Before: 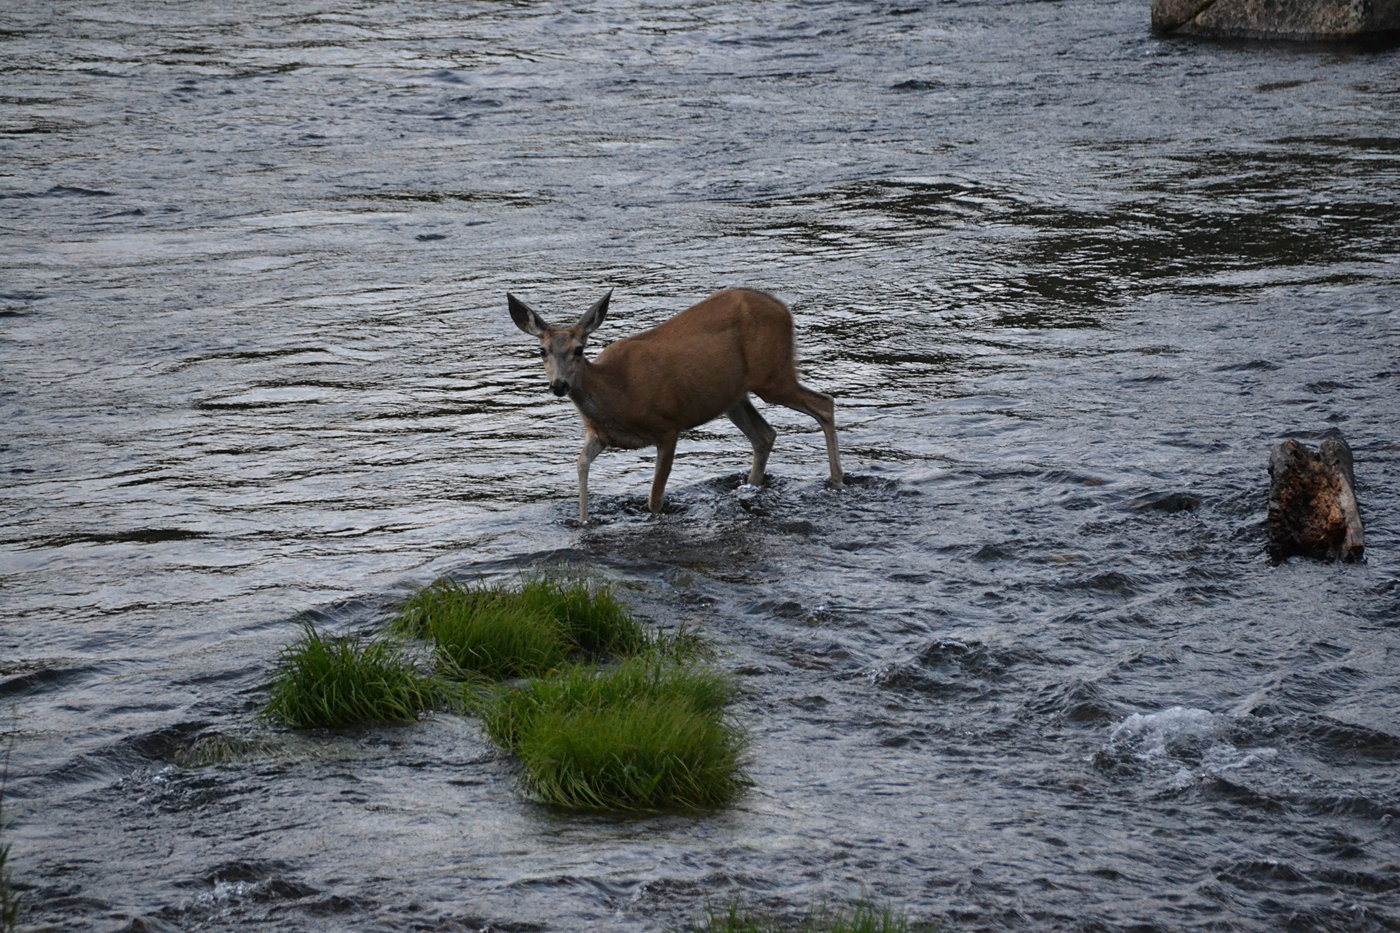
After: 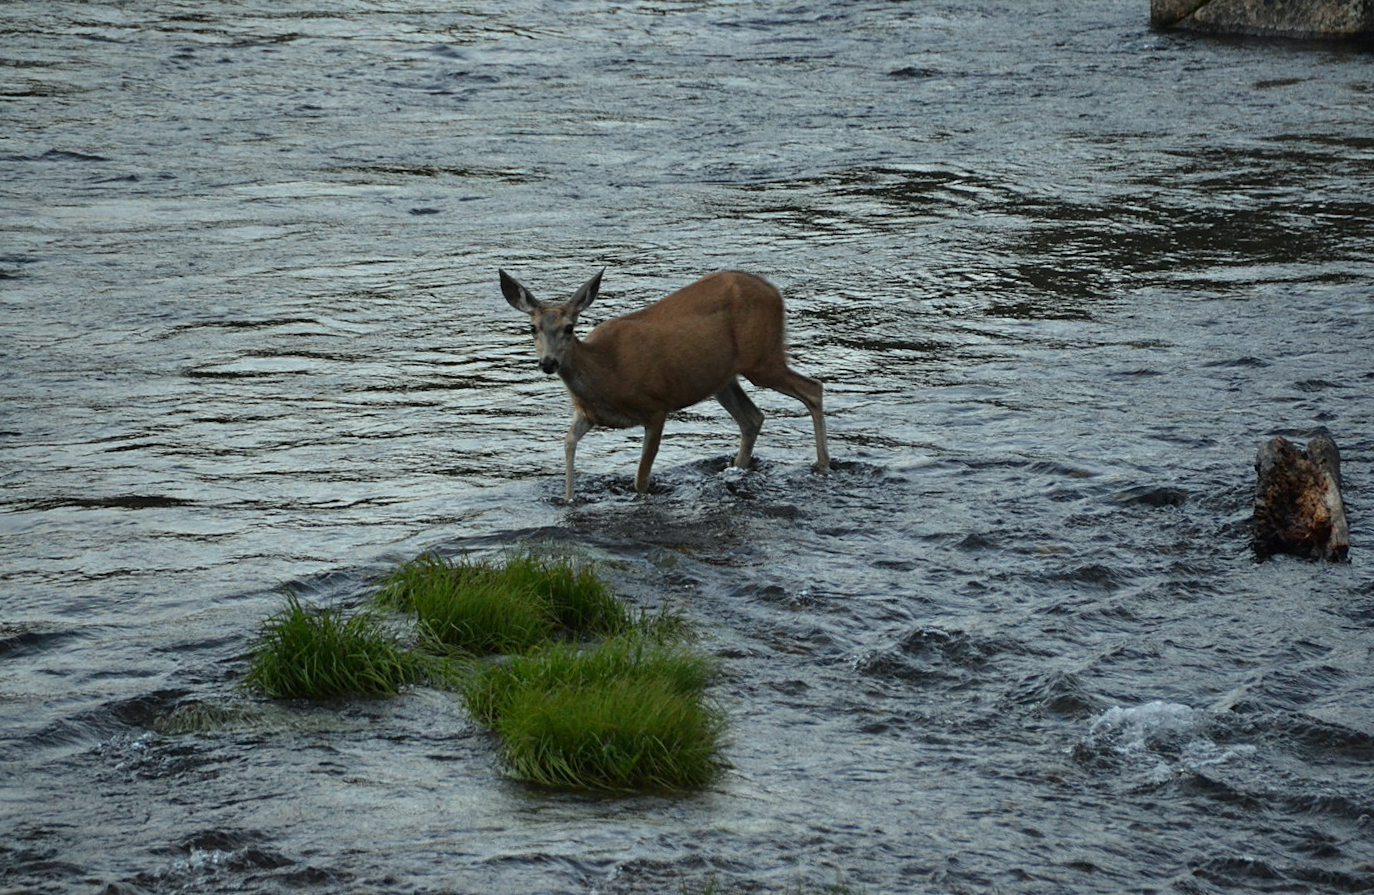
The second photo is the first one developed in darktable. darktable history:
rotate and perspective: rotation 1.57°, crop left 0.018, crop right 0.982, crop top 0.039, crop bottom 0.961
color correction: highlights a* -8, highlights b* 3.1
